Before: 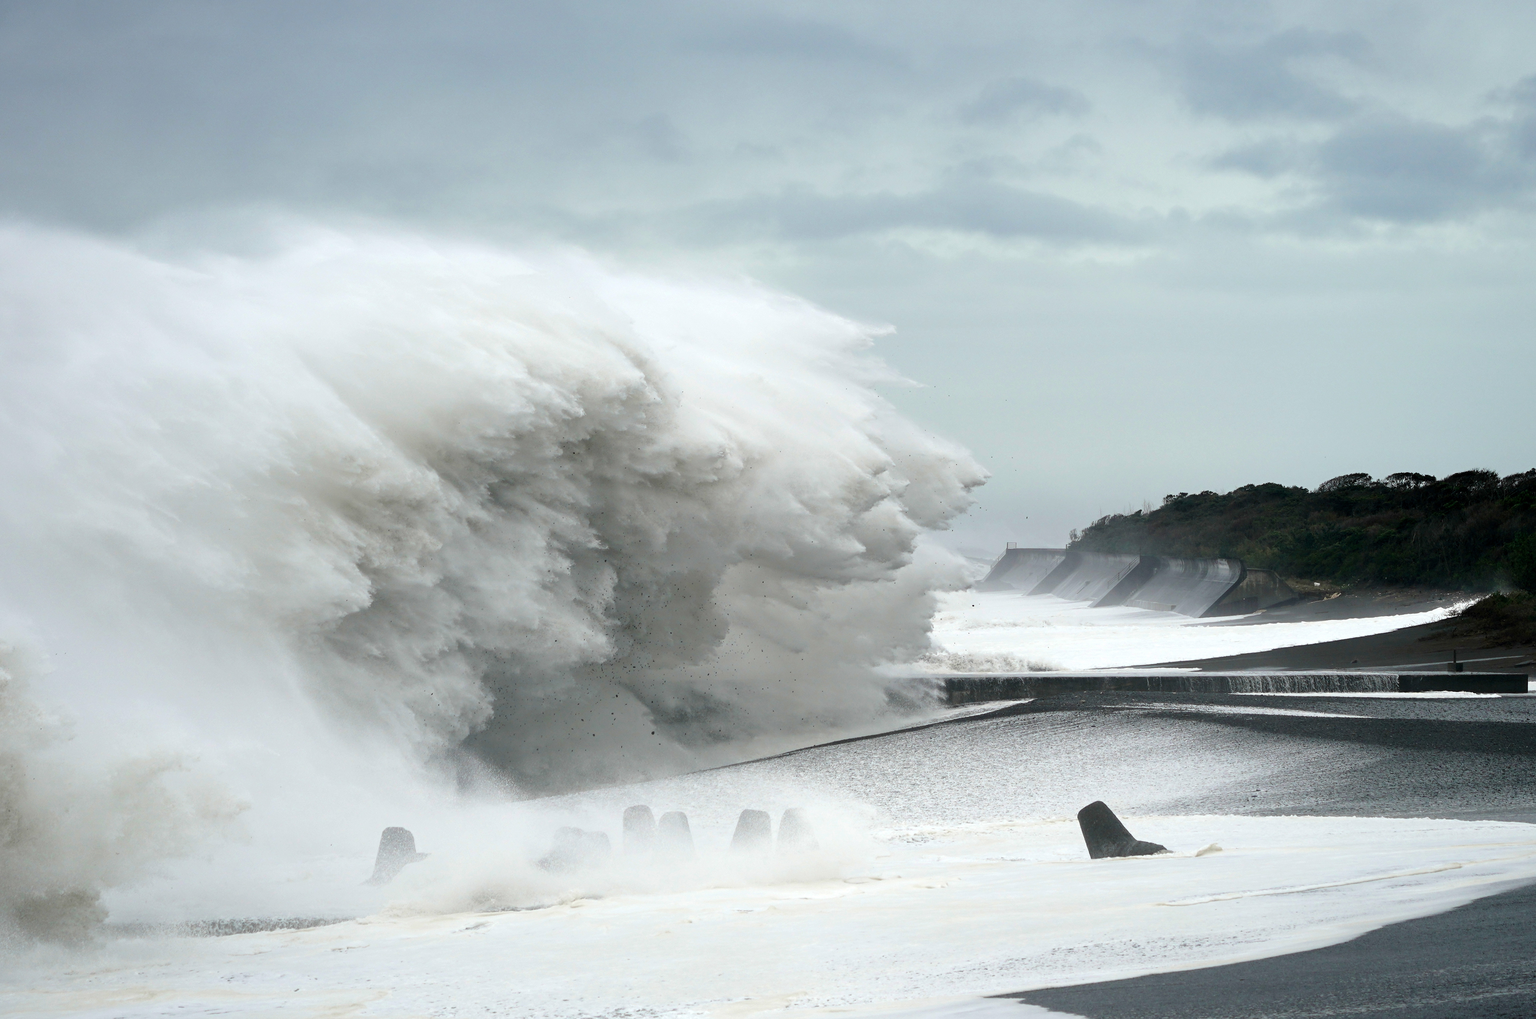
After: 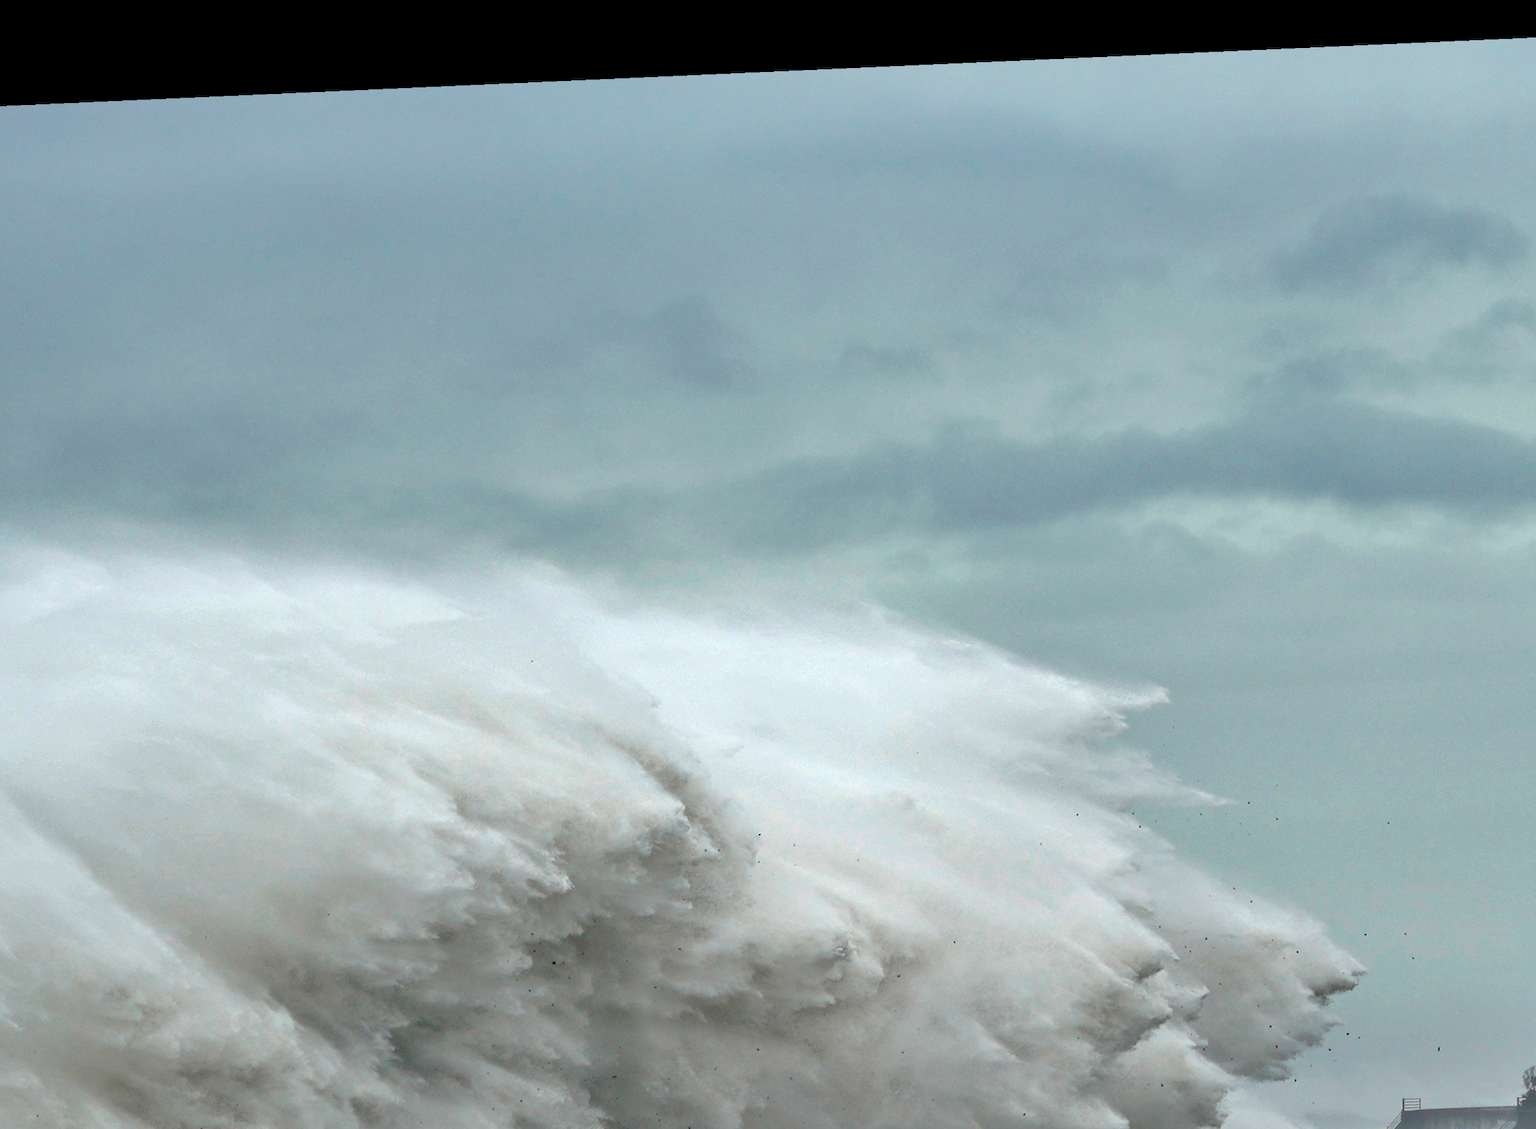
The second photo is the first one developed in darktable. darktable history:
crop: left 19.556%, right 30.401%, bottom 46.458%
rotate and perspective: rotation -2.56°, automatic cropping off
shadows and highlights: radius 108.52, shadows 23.73, highlights -59.32, low approximation 0.01, soften with gaussian
